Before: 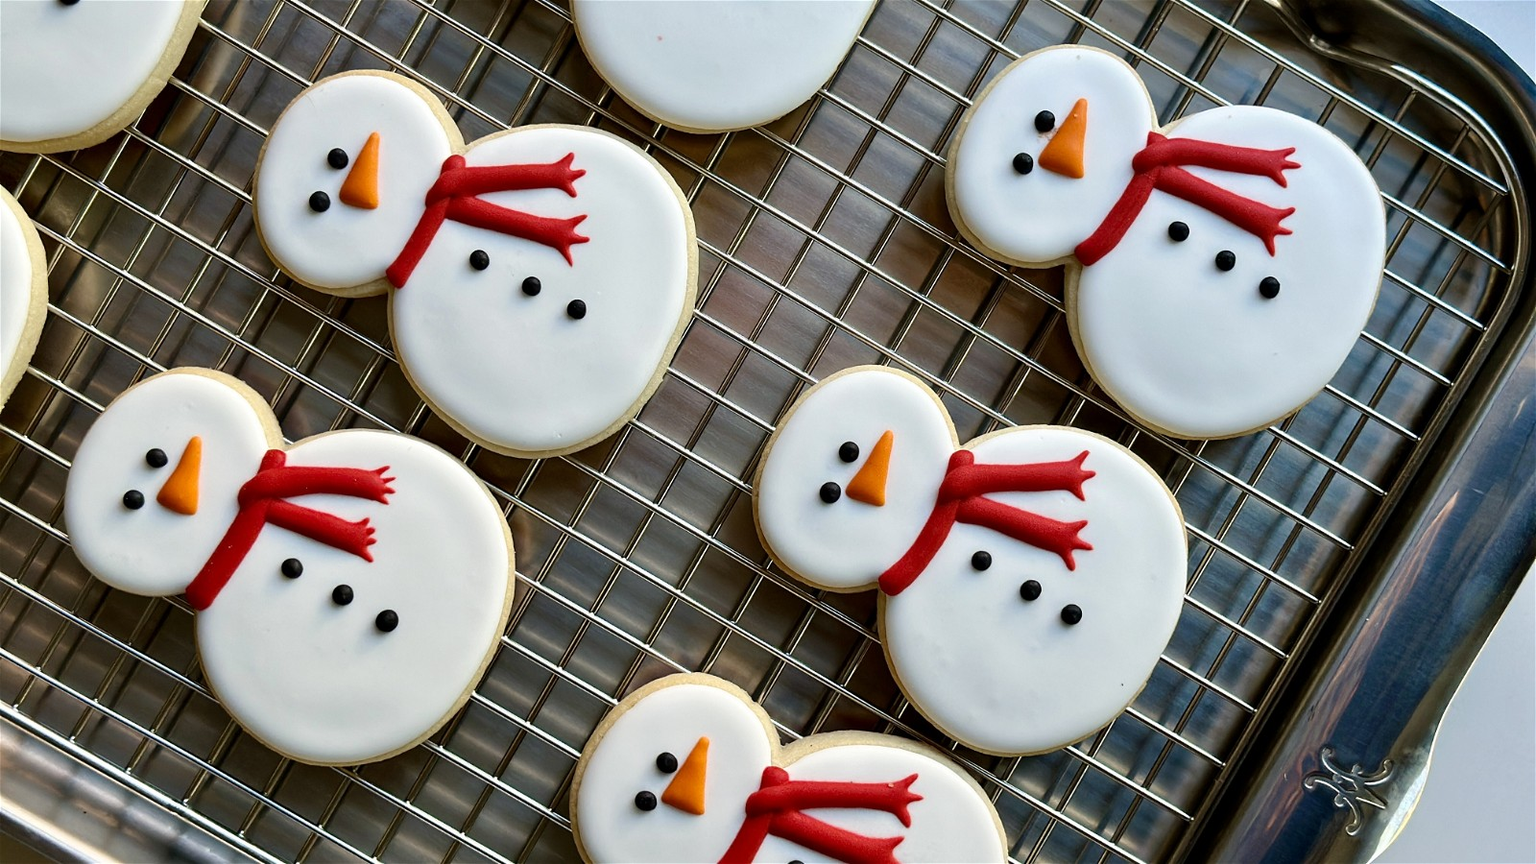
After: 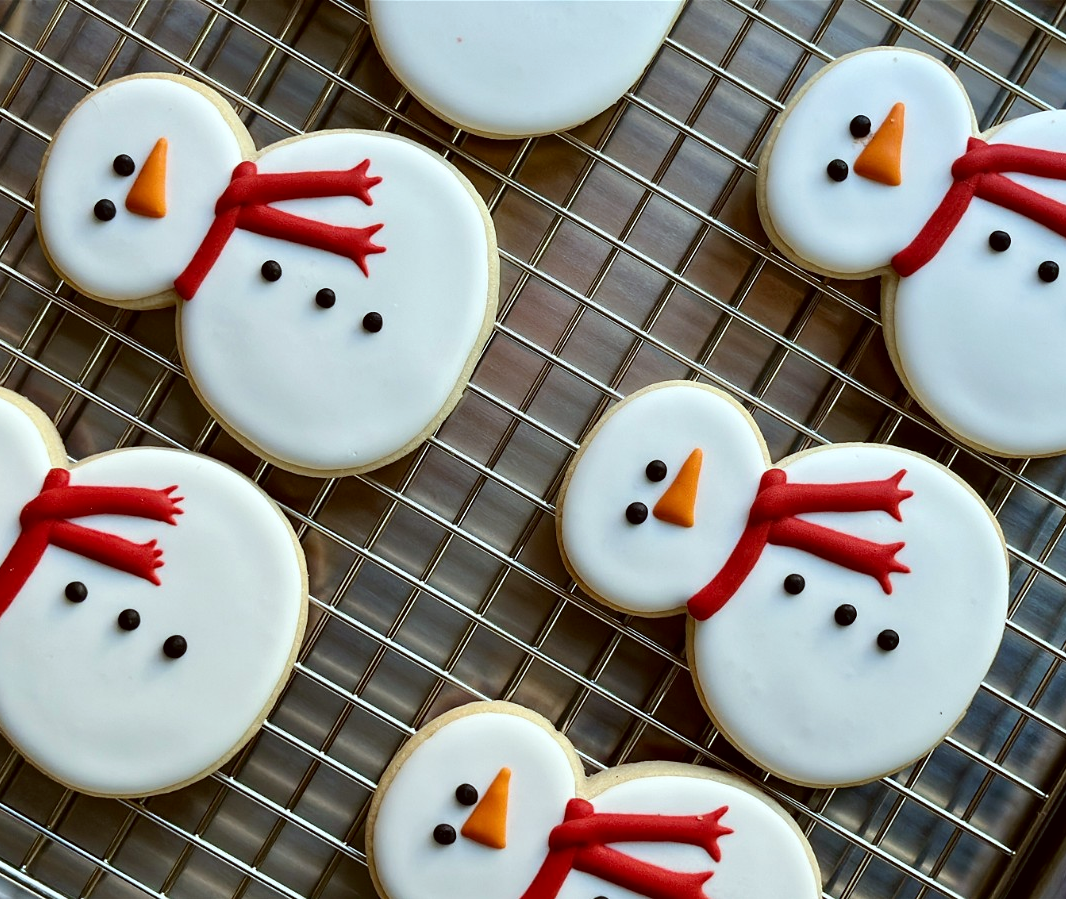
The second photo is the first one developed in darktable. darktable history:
crop and rotate: left 14.292%, right 19.041%
color correction: highlights a* -4.98, highlights b* -3.76, shadows a* 3.83, shadows b* 4.08
